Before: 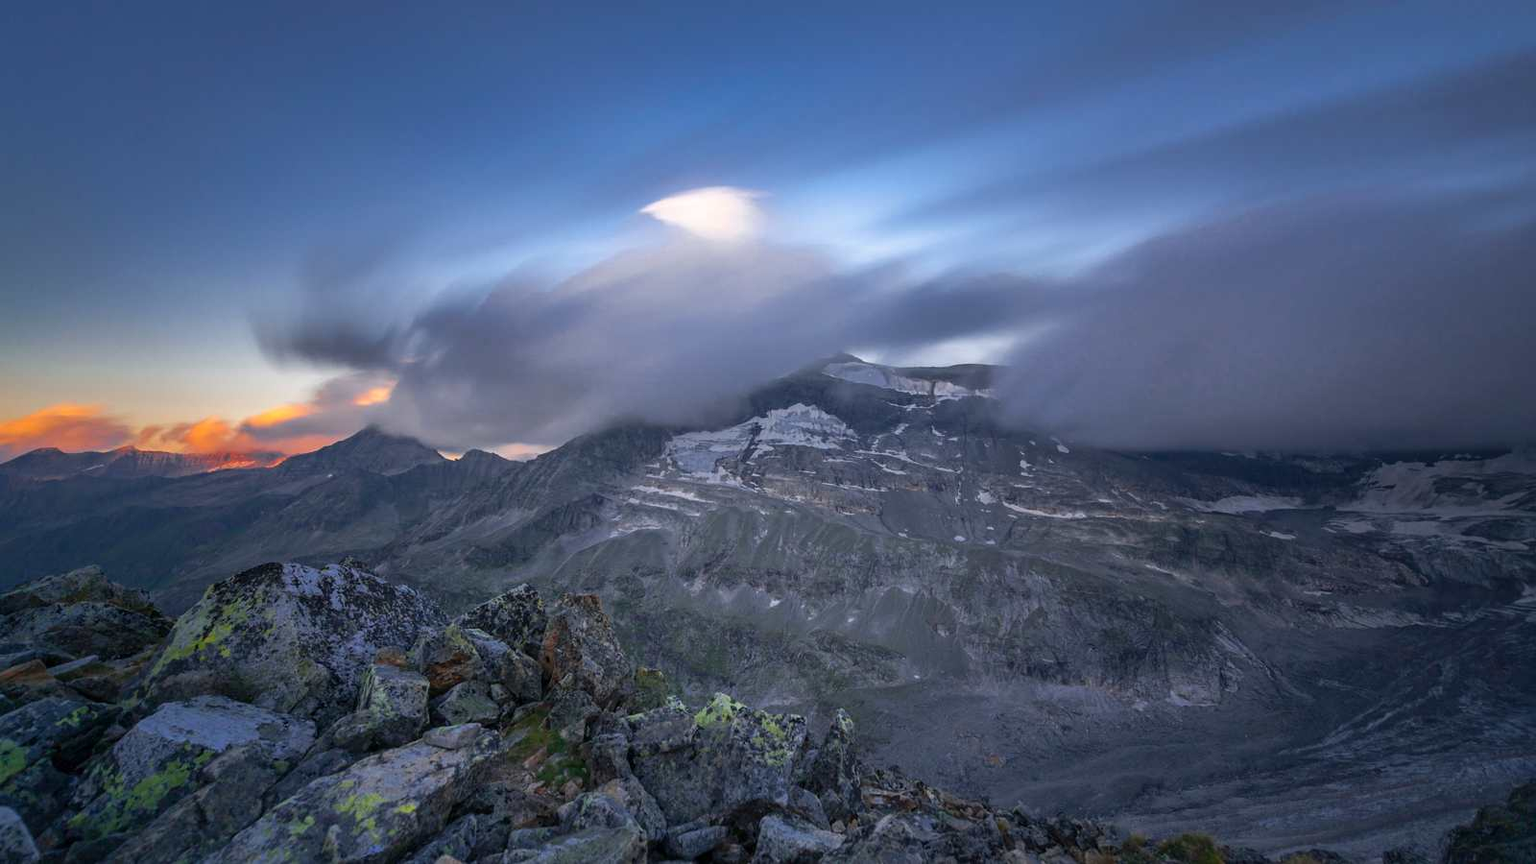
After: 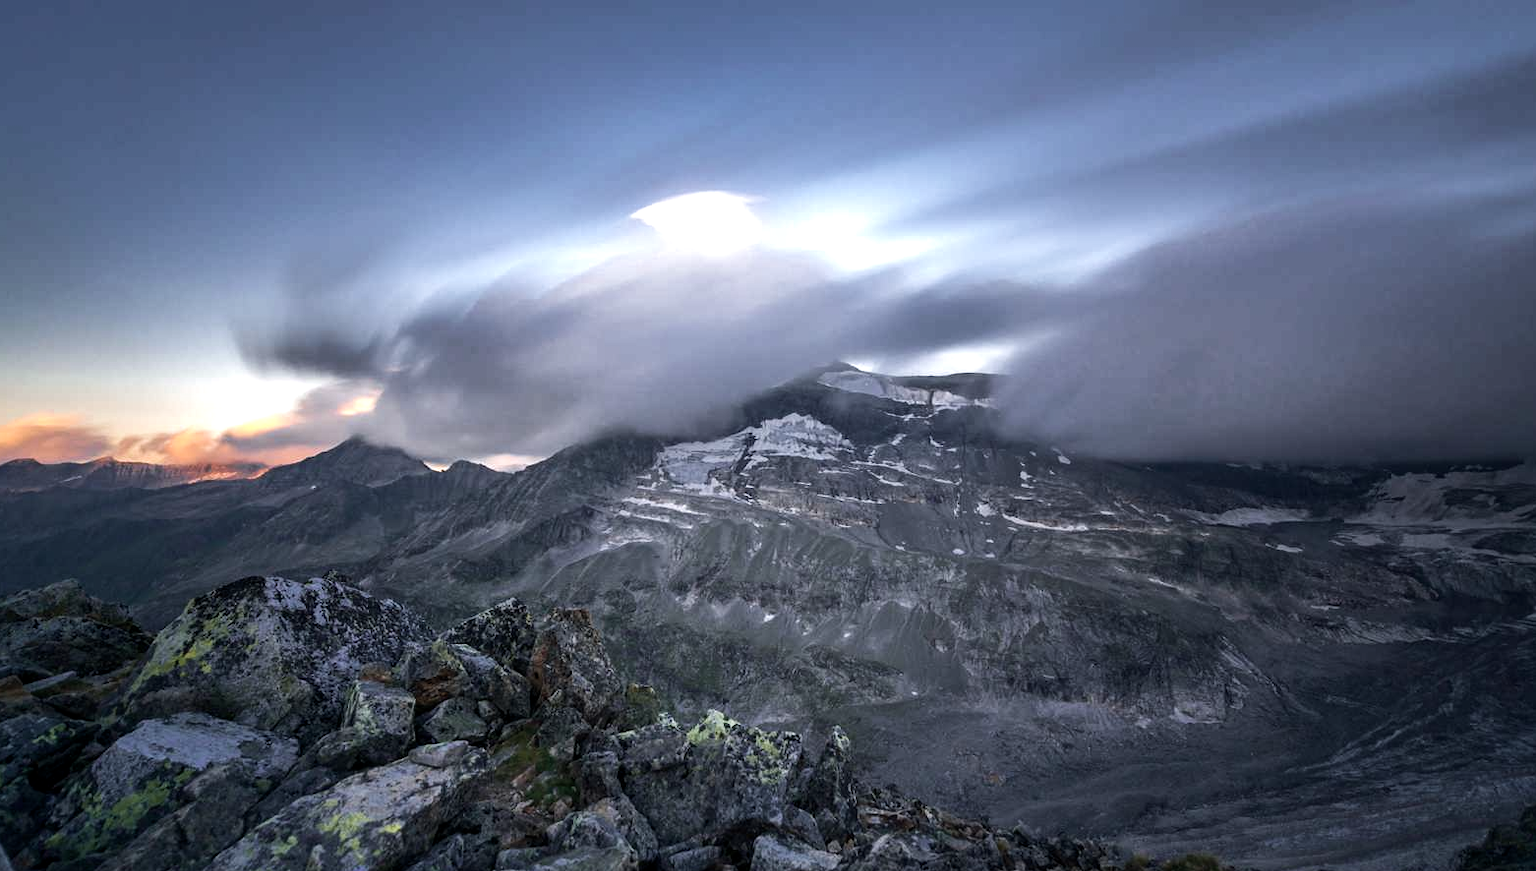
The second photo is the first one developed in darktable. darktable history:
color balance rgb: shadows lift › chroma 0.772%, shadows lift › hue 113.04°, linear chroma grading › shadows 31.368%, linear chroma grading › global chroma -1.533%, linear chroma grading › mid-tones 3.806%, perceptual saturation grading › global saturation 2.626%
crop and rotate: left 1.603%, right 0.745%, bottom 1.486%
tone equalizer: -8 EV -0.786 EV, -7 EV -0.725 EV, -6 EV -0.566 EV, -5 EV -0.417 EV, -3 EV 0.381 EV, -2 EV 0.6 EV, -1 EV 0.697 EV, +0 EV 0.726 EV, edges refinement/feathering 500, mask exposure compensation -1.57 EV, preserve details no
velvia: on, module defaults
color correction: highlights b* -0.051, saturation 0.481
exposure: black level correction 0.003, exposure 0.148 EV, compensate exposure bias true, compensate highlight preservation false
